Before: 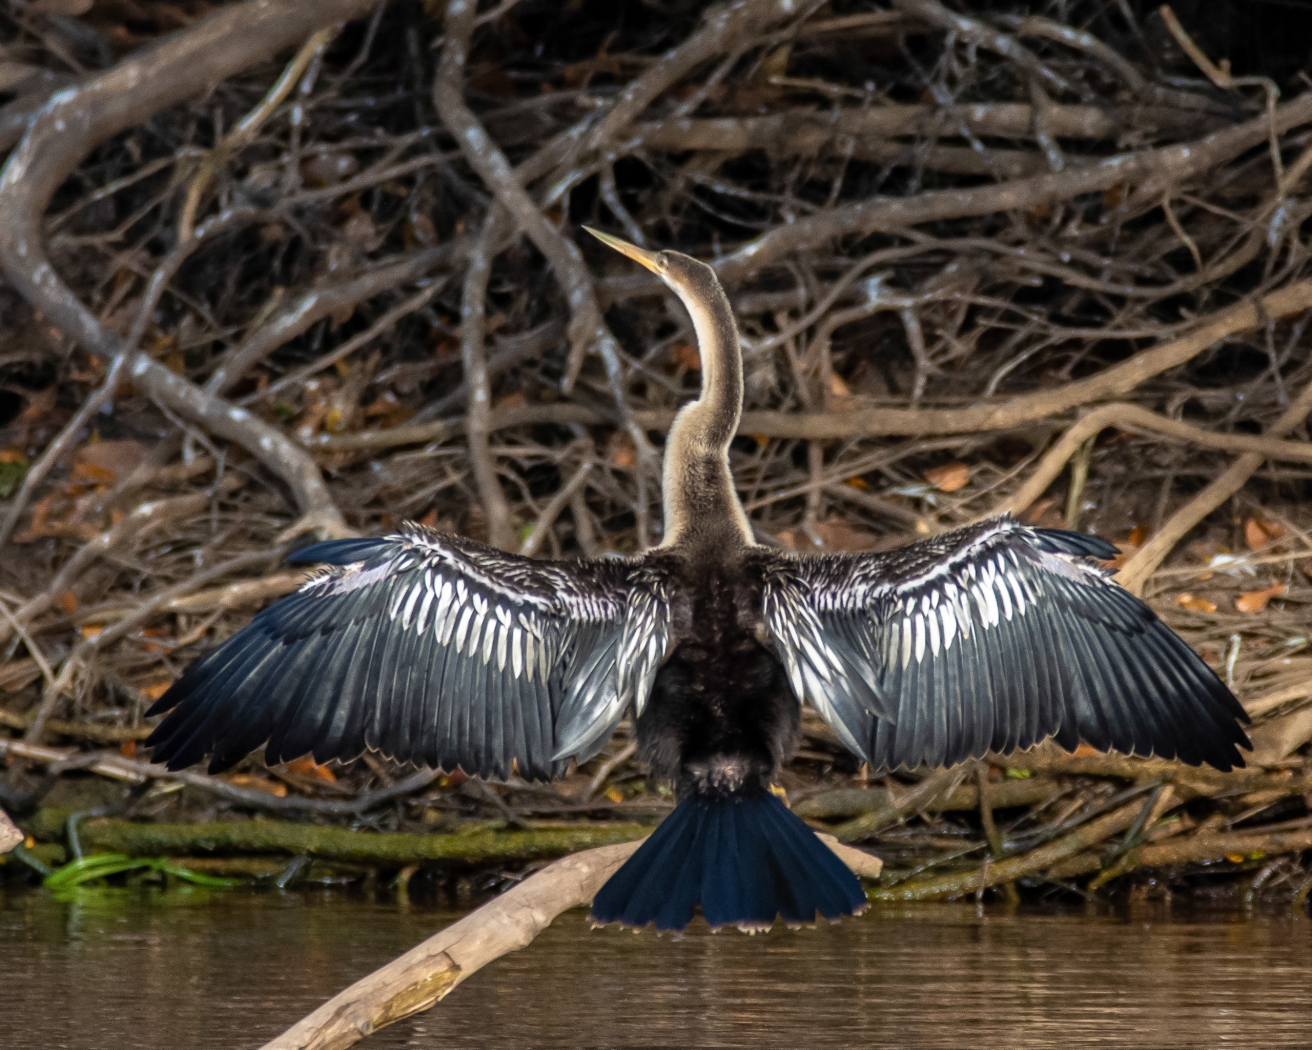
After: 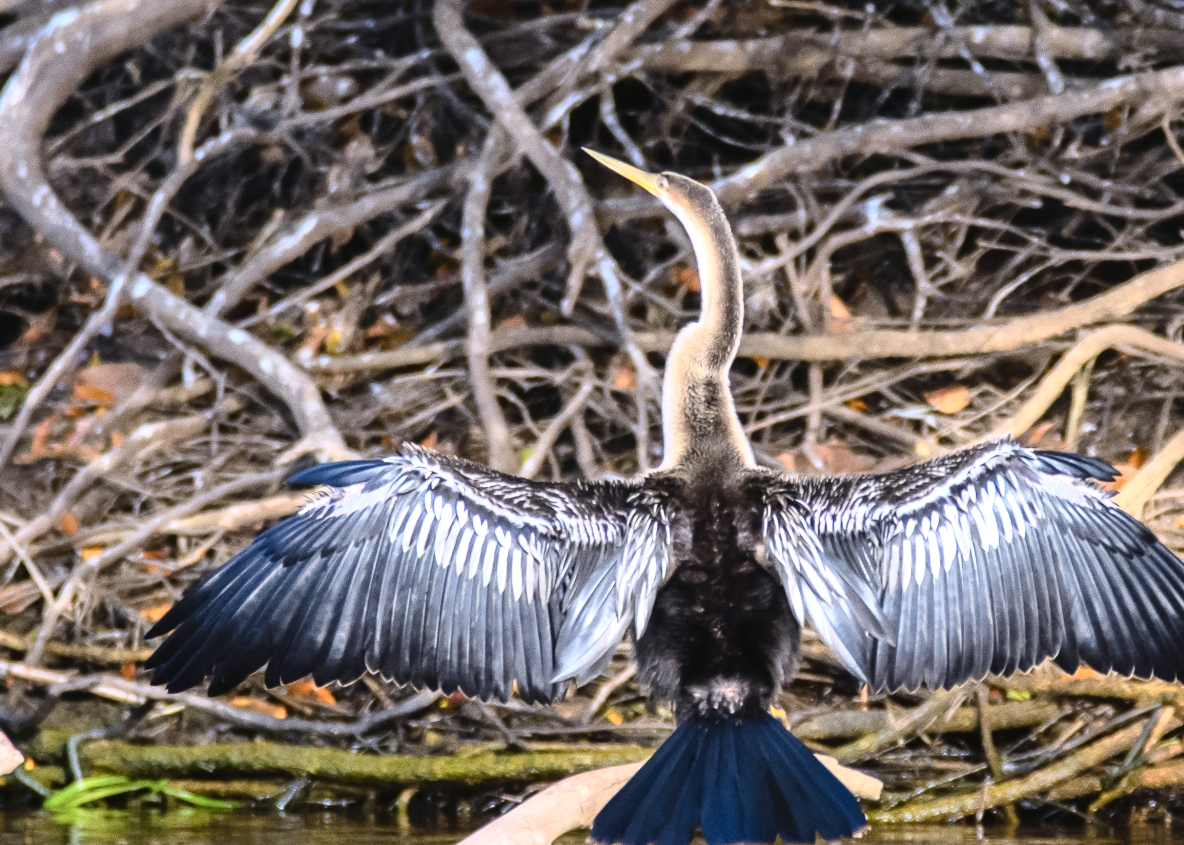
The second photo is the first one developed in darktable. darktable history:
exposure: black level correction 0, exposure 0.7 EV, compensate exposure bias true, compensate highlight preservation false
crop: top 7.49%, right 9.717%, bottom 11.943%
tone curve: curves: ch0 [(0, 0.029) (0.071, 0.087) (0.223, 0.265) (0.447, 0.605) (0.654, 0.823) (0.861, 0.943) (1, 0.981)]; ch1 [(0, 0) (0.353, 0.344) (0.447, 0.449) (0.502, 0.501) (0.547, 0.54) (0.57, 0.582) (0.608, 0.608) (0.618, 0.631) (0.657, 0.699) (1, 1)]; ch2 [(0, 0) (0.34, 0.314) (0.456, 0.456) (0.5, 0.503) (0.528, 0.54) (0.557, 0.577) (0.589, 0.626) (1, 1)], color space Lab, independent channels, preserve colors none
color calibration: illuminant as shot in camera, x 0.363, y 0.385, temperature 4528.04 K
